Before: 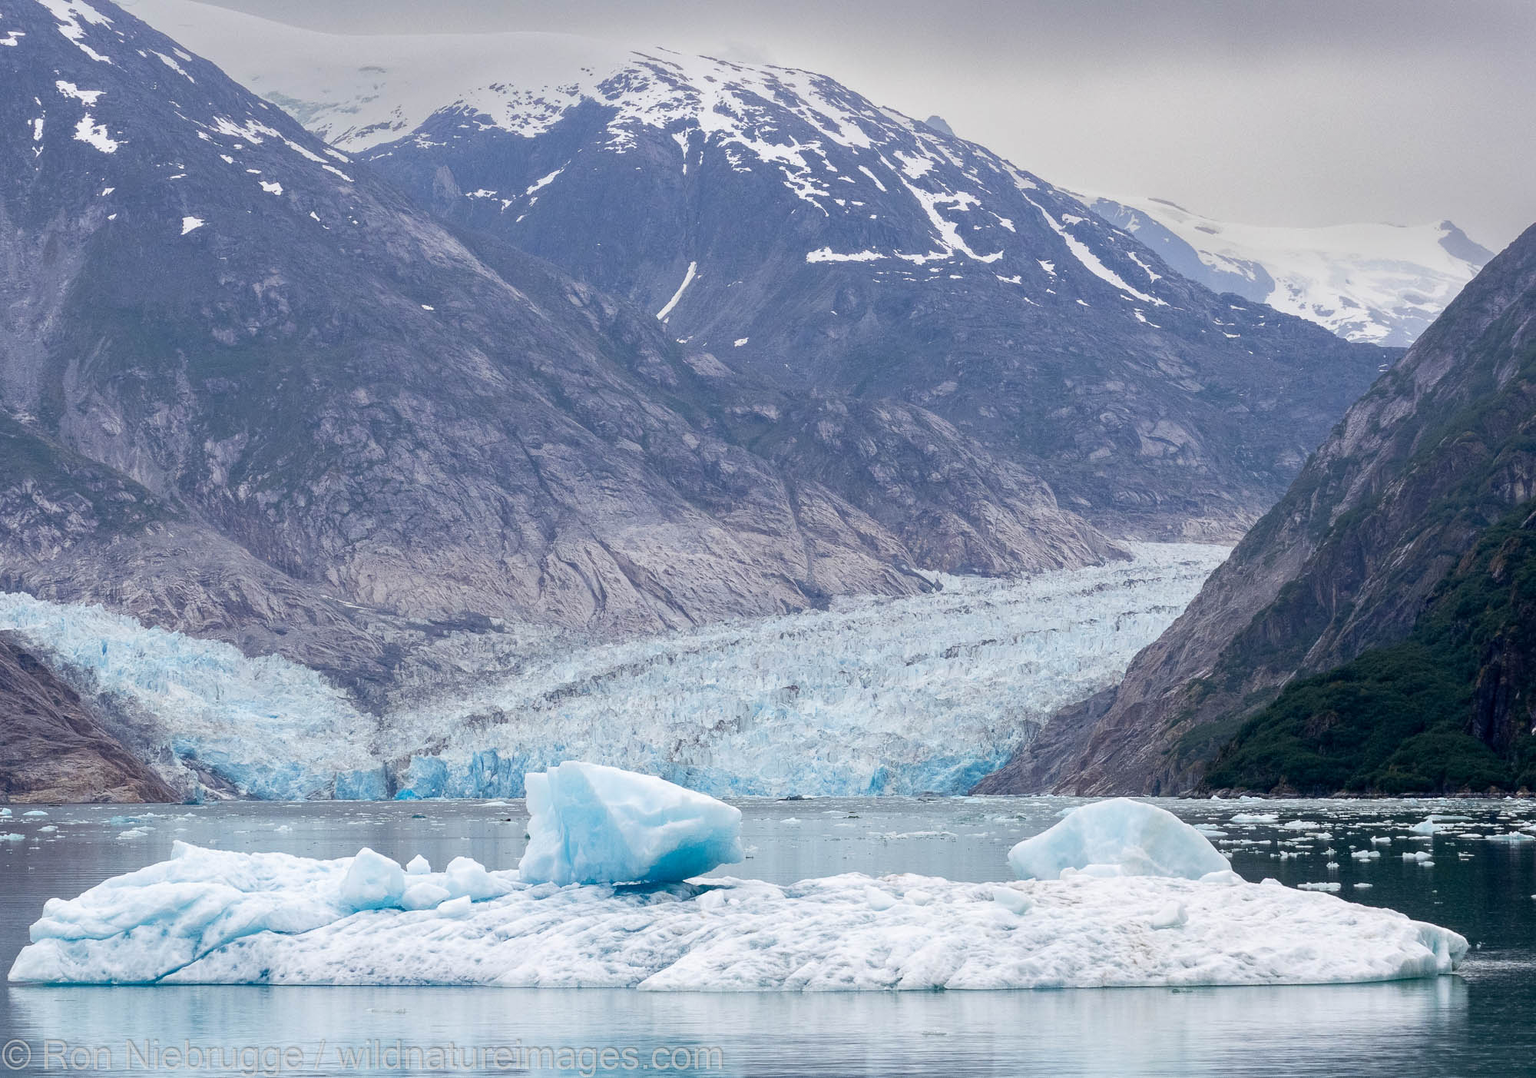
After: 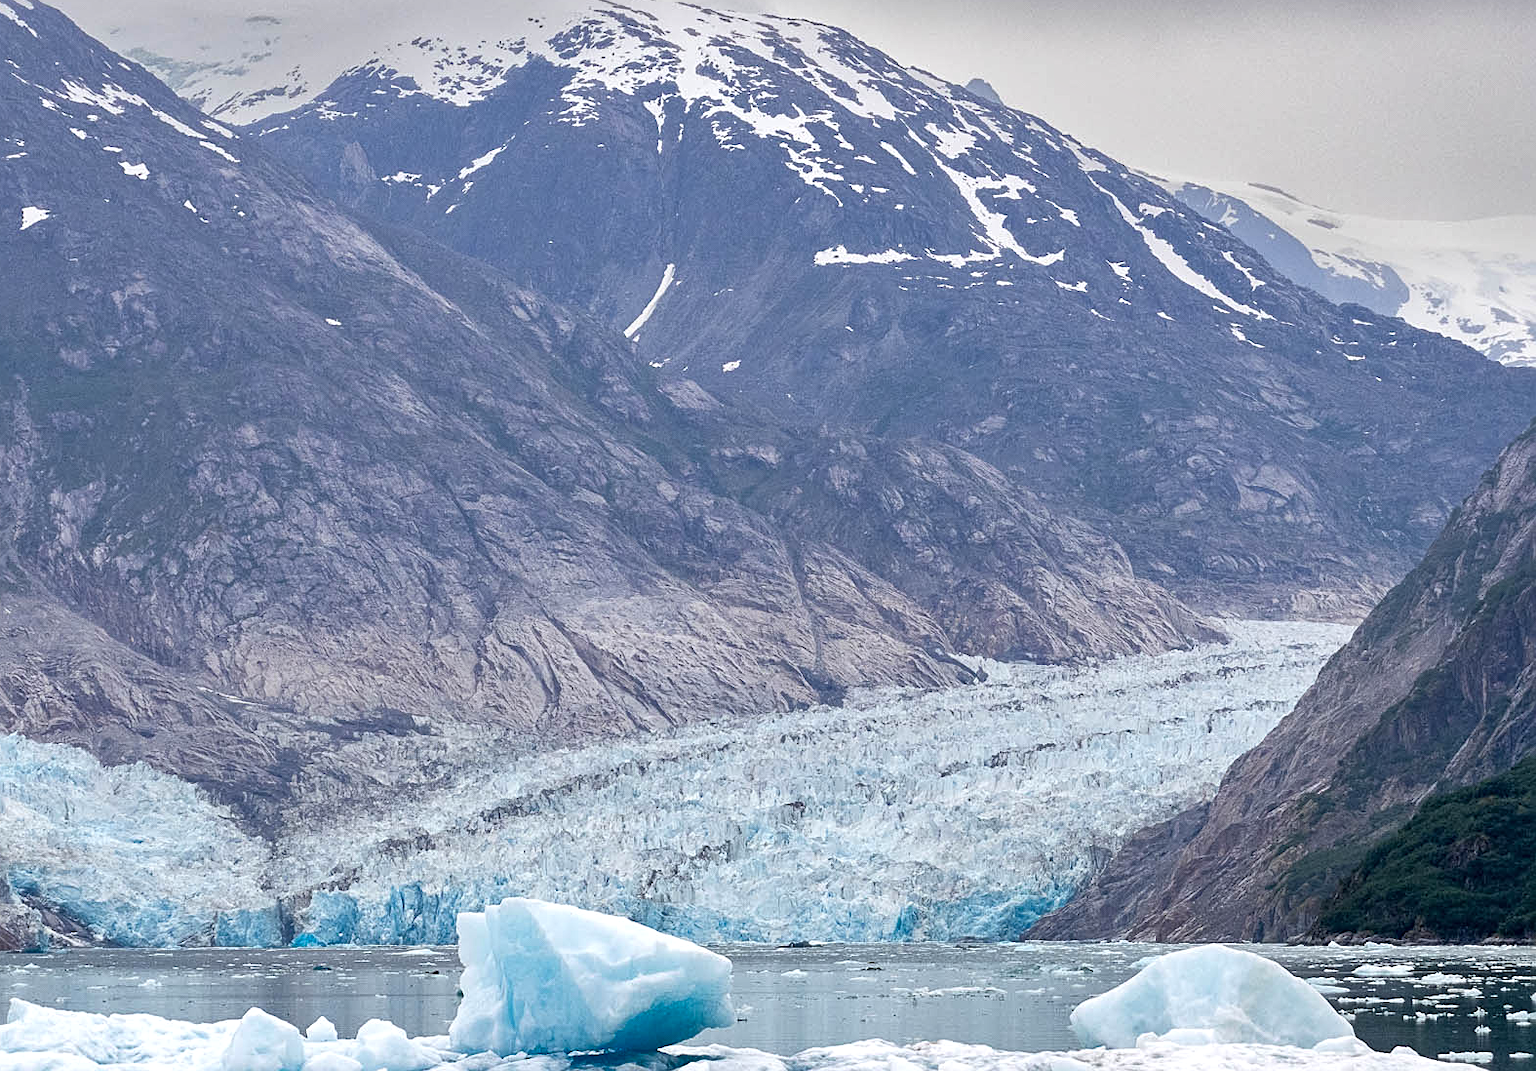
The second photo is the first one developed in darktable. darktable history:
exposure: exposure 0.201 EV, compensate highlight preservation false
crop and rotate: left 10.763%, top 4.992%, right 10.479%, bottom 16.613%
shadows and highlights: shadows 48.1, highlights -42.86, soften with gaussian
sharpen: radius 2.184, amount 0.389, threshold 0.153
